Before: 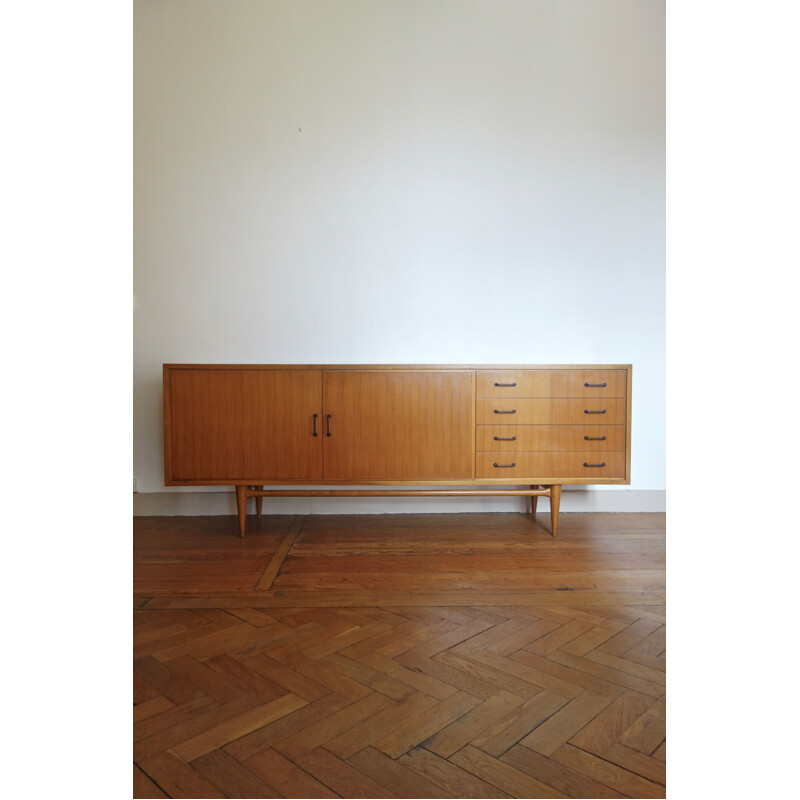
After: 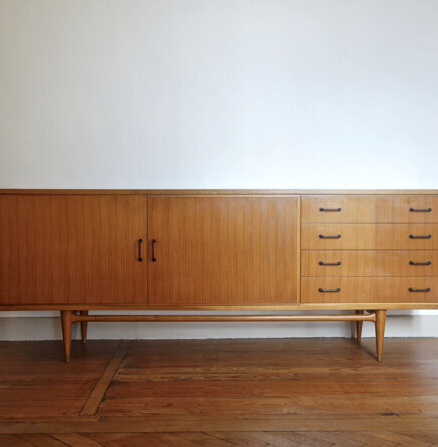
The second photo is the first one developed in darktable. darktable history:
local contrast: on, module defaults
crop and rotate: left 21.977%, top 21.876%, right 23.197%, bottom 22.176%
